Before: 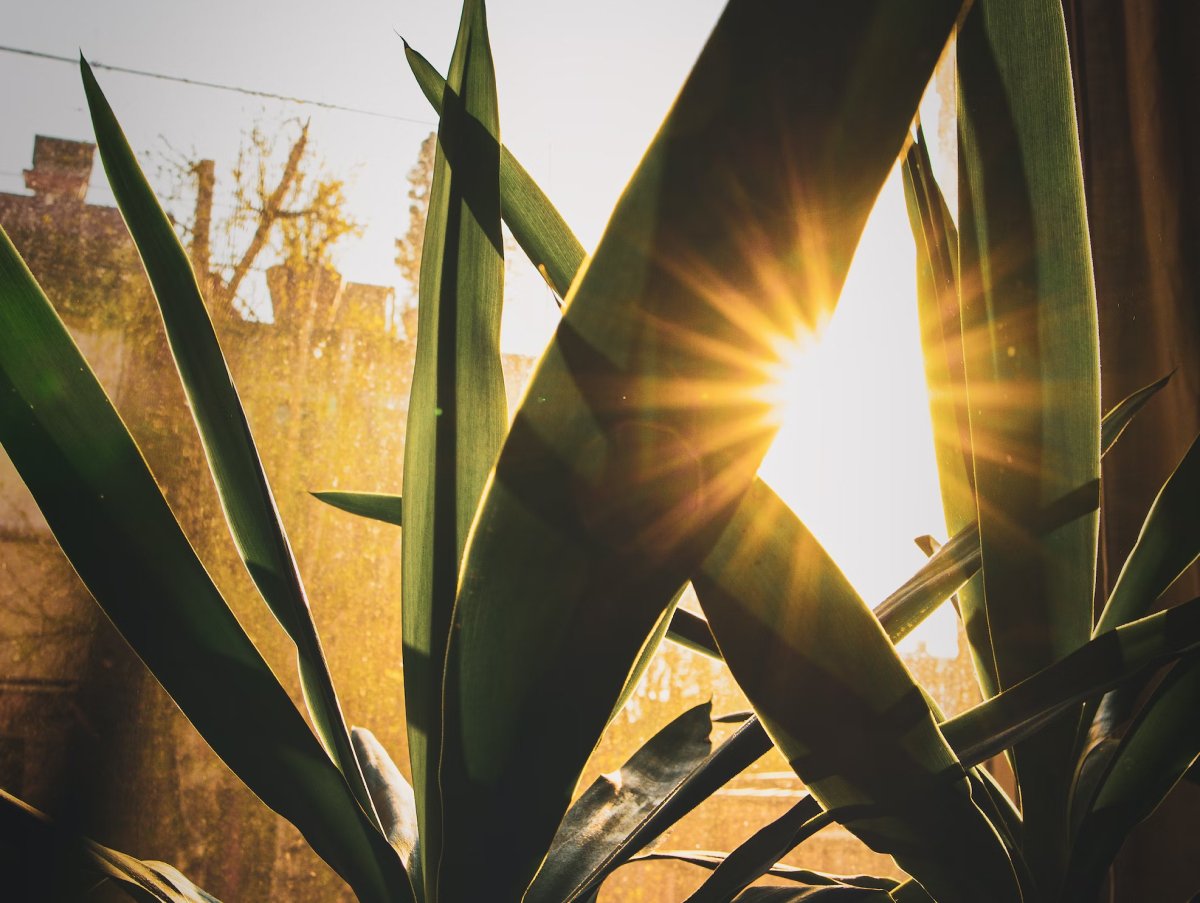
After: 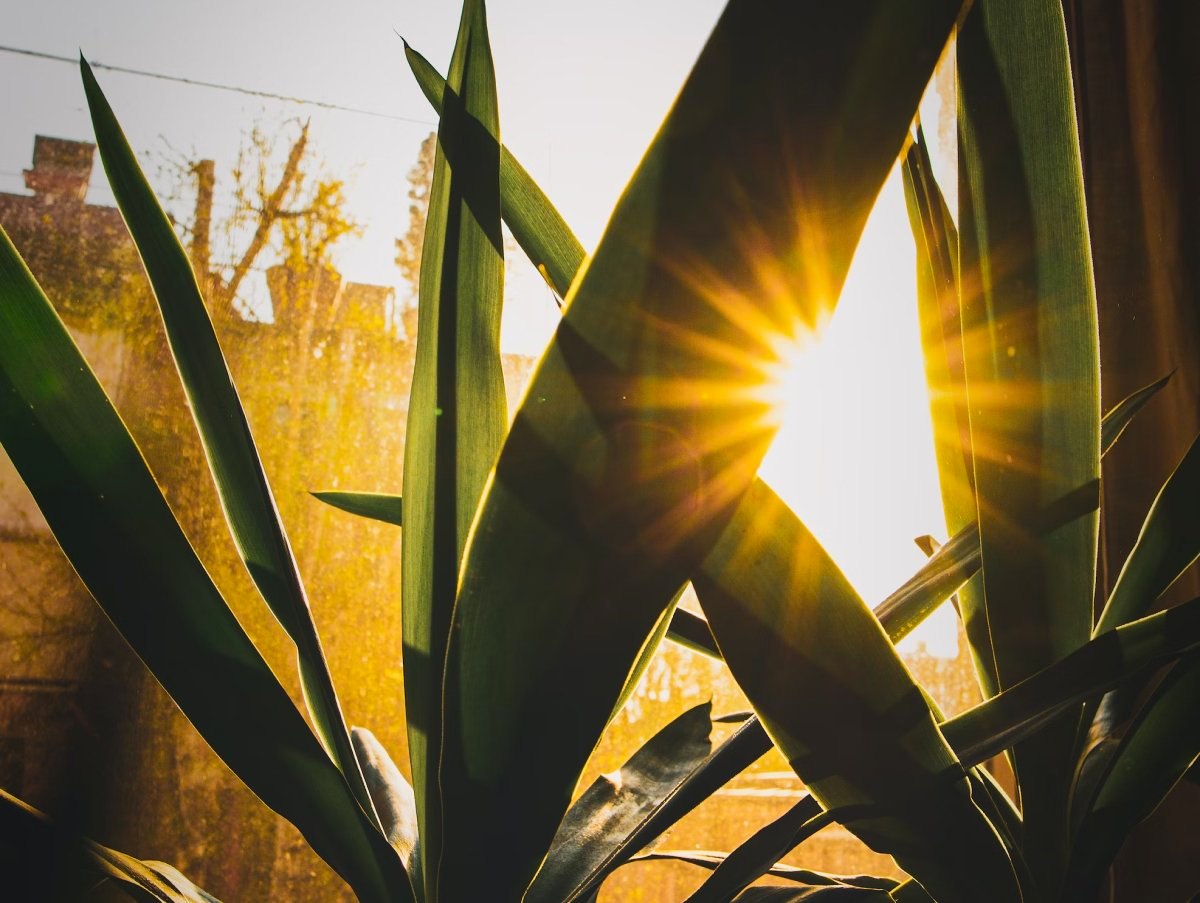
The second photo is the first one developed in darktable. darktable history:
color balance rgb: shadows lift › luminance -20.022%, perceptual saturation grading › global saturation 19.979%
